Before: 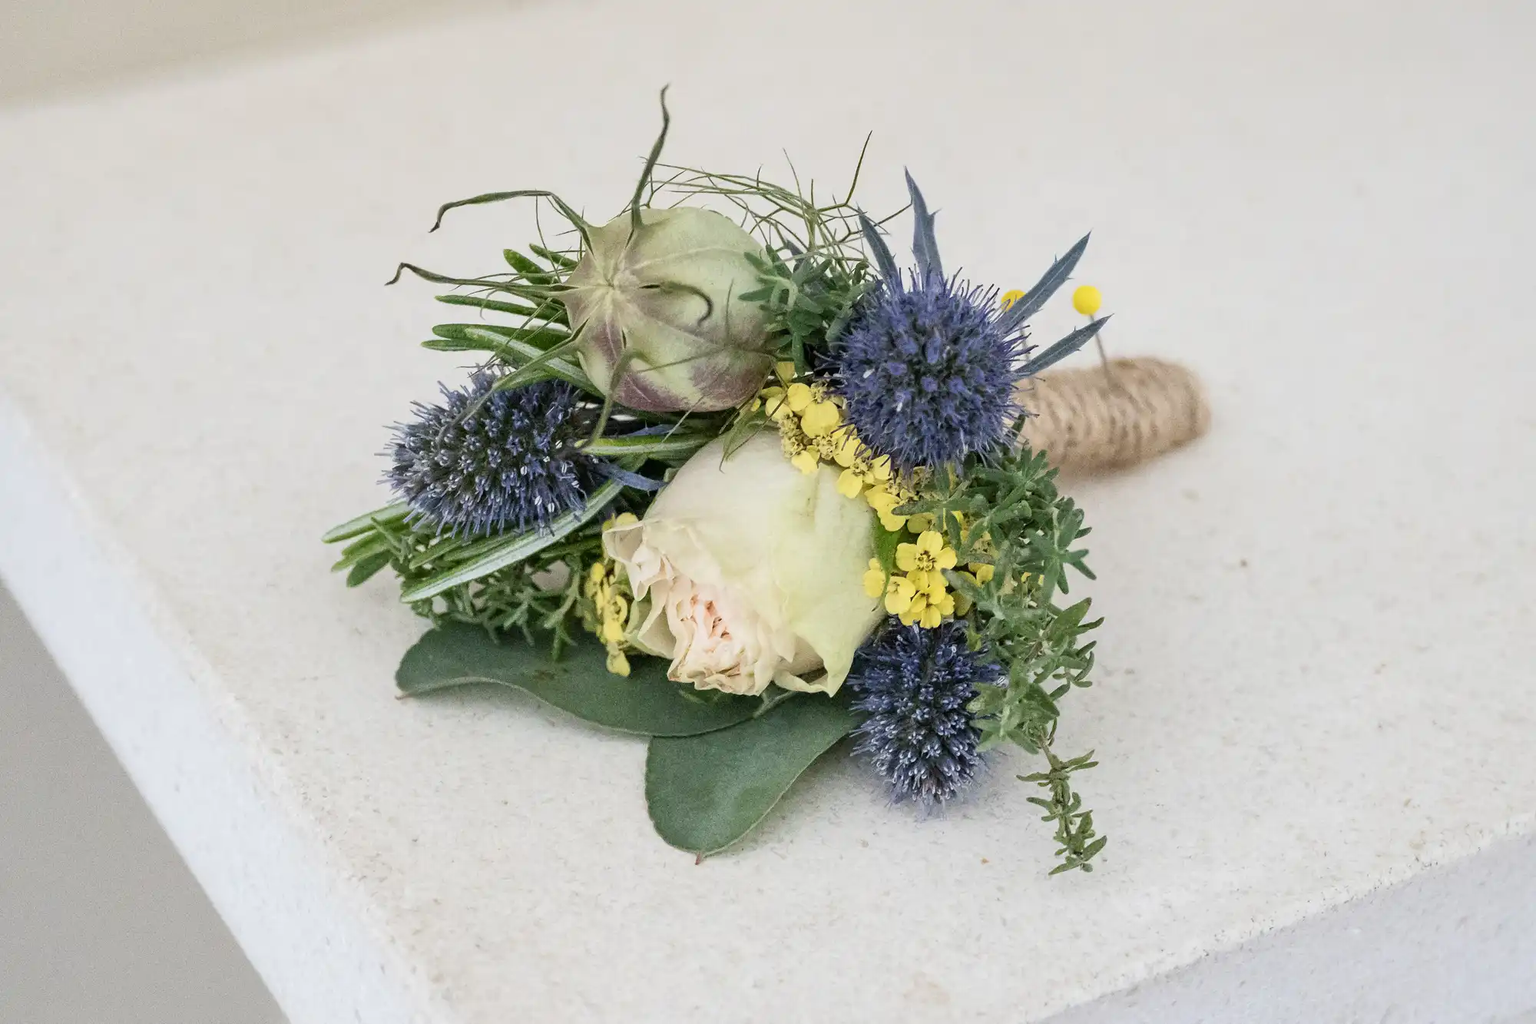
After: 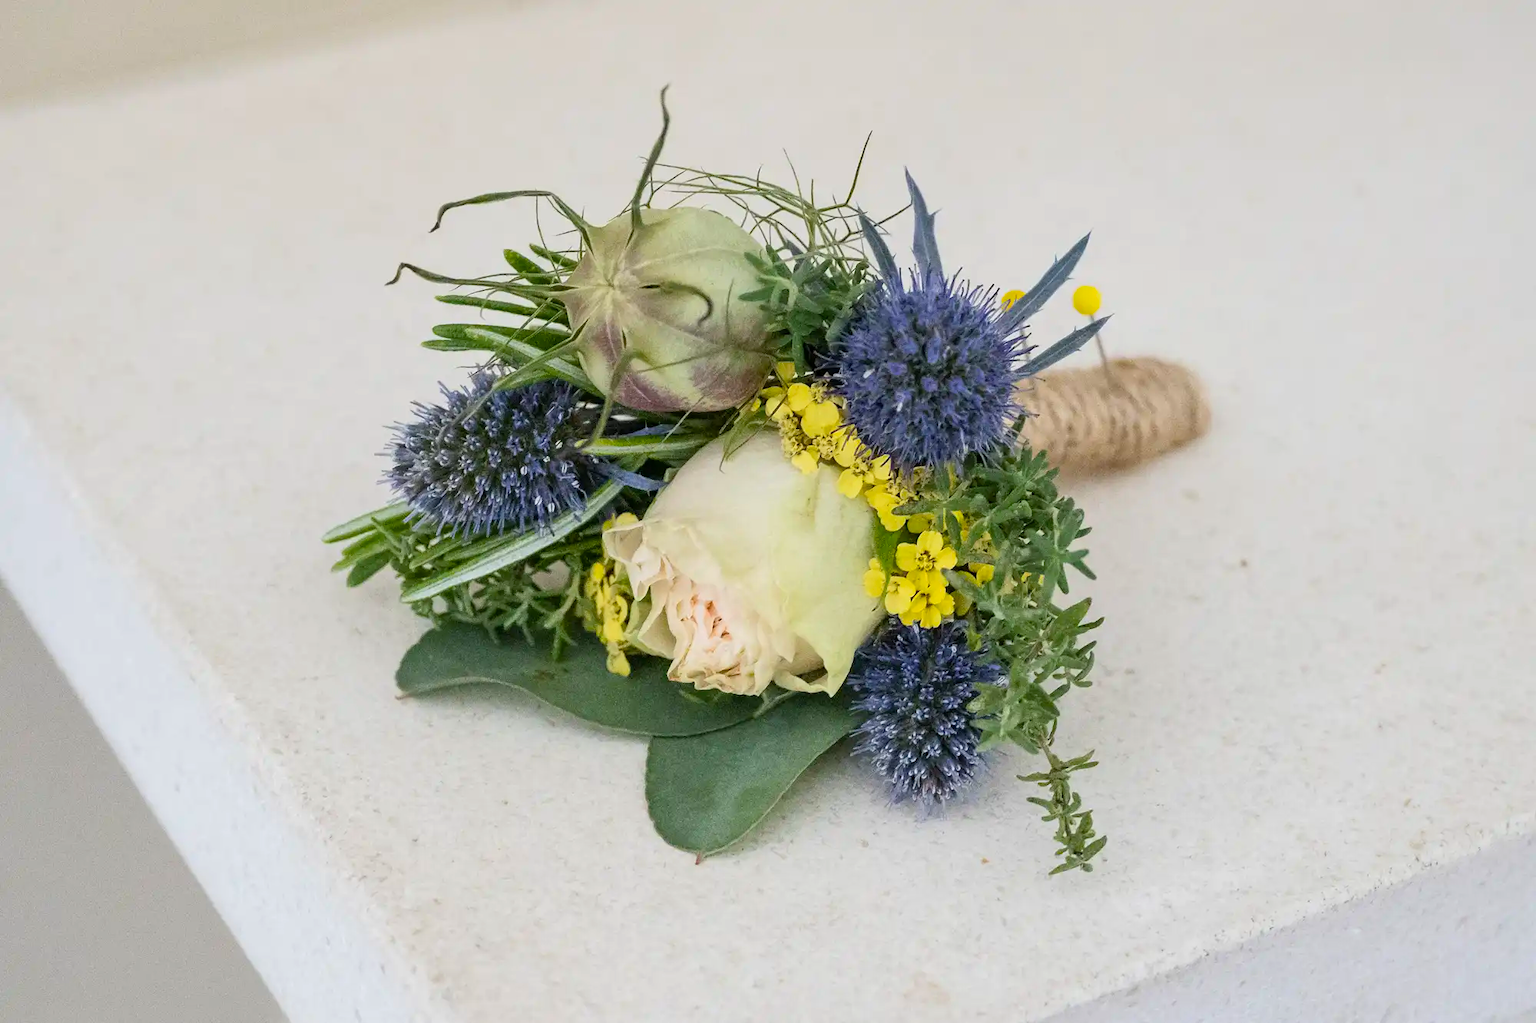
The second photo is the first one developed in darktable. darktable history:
color balance rgb: perceptual saturation grading › global saturation 30.491%, perceptual brilliance grading › global brilliance 1.97%, perceptual brilliance grading › highlights -3.624%, global vibrance 9.889%
